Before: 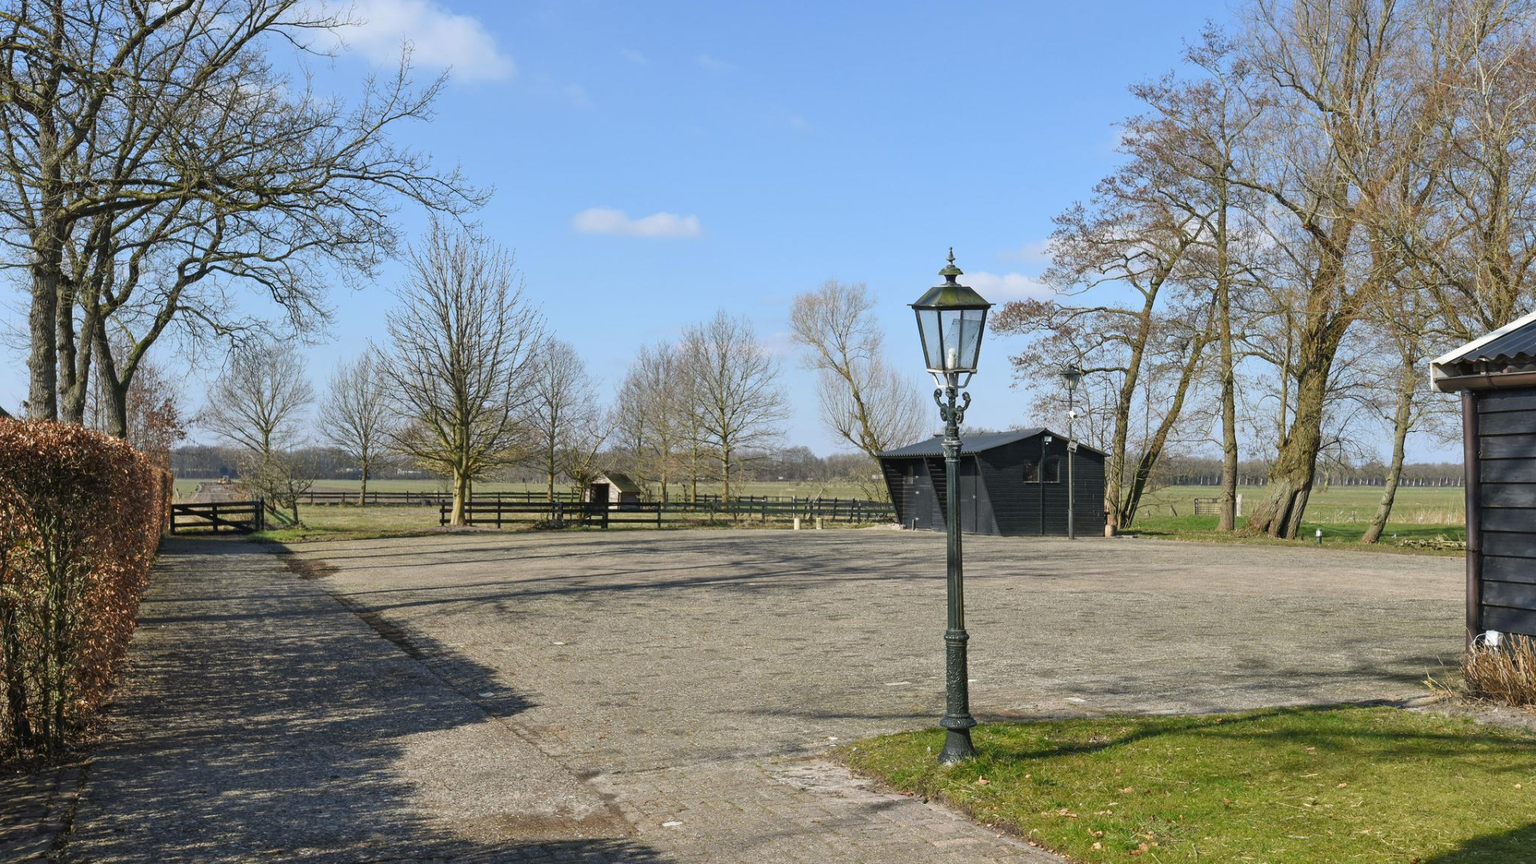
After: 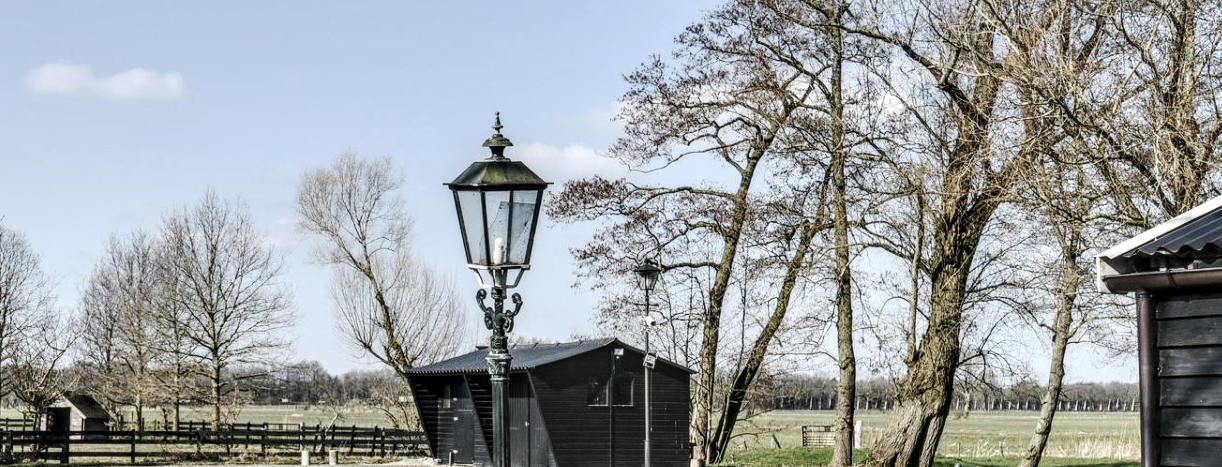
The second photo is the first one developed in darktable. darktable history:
tone curve: curves: ch0 [(0, 0) (0.003, 0.126) (0.011, 0.129) (0.025, 0.129) (0.044, 0.136) (0.069, 0.145) (0.1, 0.162) (0.136, 0.182) (0.177, 0.211) (0.224, 0.254) (0.277, 0.307) (0.335, 0.366) (0.399, 0.441) (0.468, 0.533) (0.543, 0.624) (0.623, 0.702) (0.709, 0.774) (0.801, 0.835) (0.898, 0.904) (1, 1)], preserve colors none
crop: left 36.005%, top 18.293%, right 0.31%, bottom 38.444%
contrast brightness saturation: contrast 0.1, saturation -0.36
local contrast: highlights 19%, detail 186%
